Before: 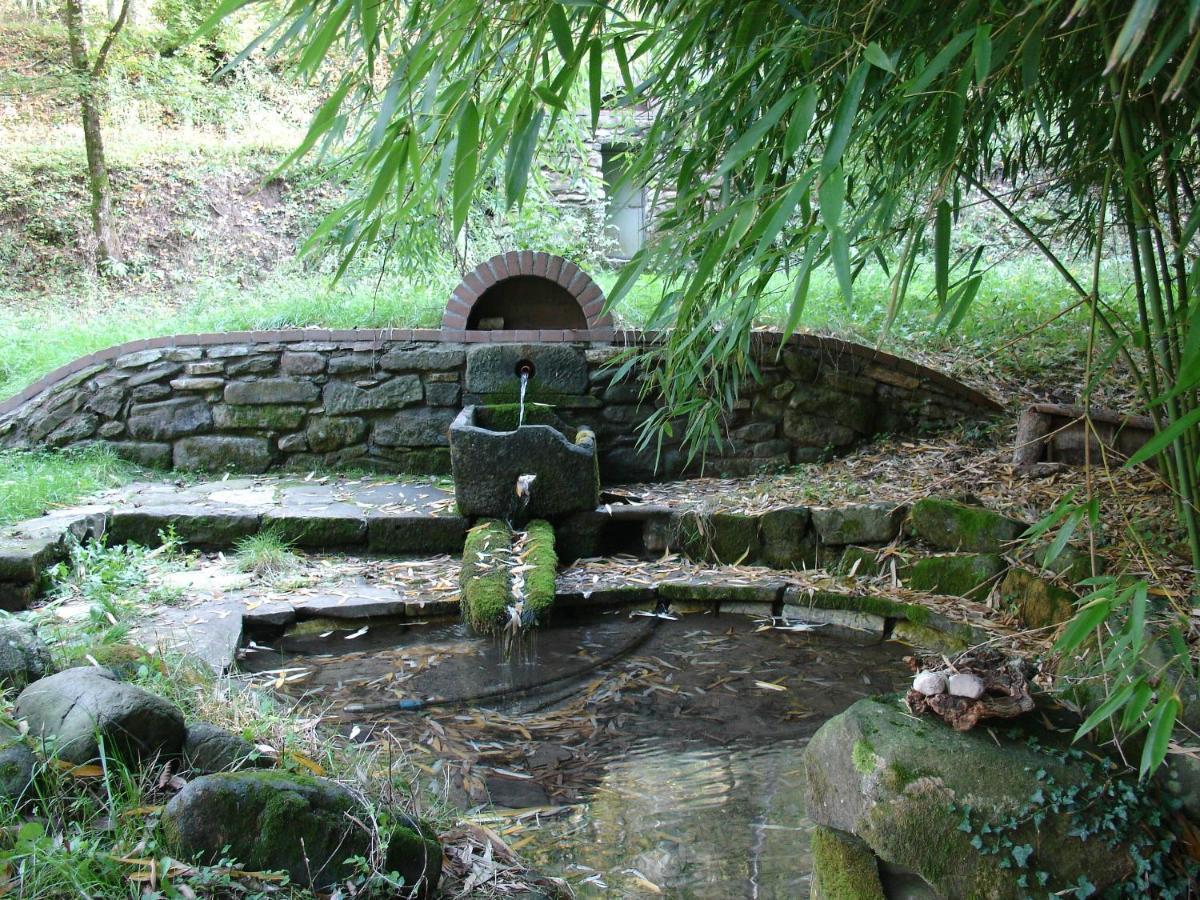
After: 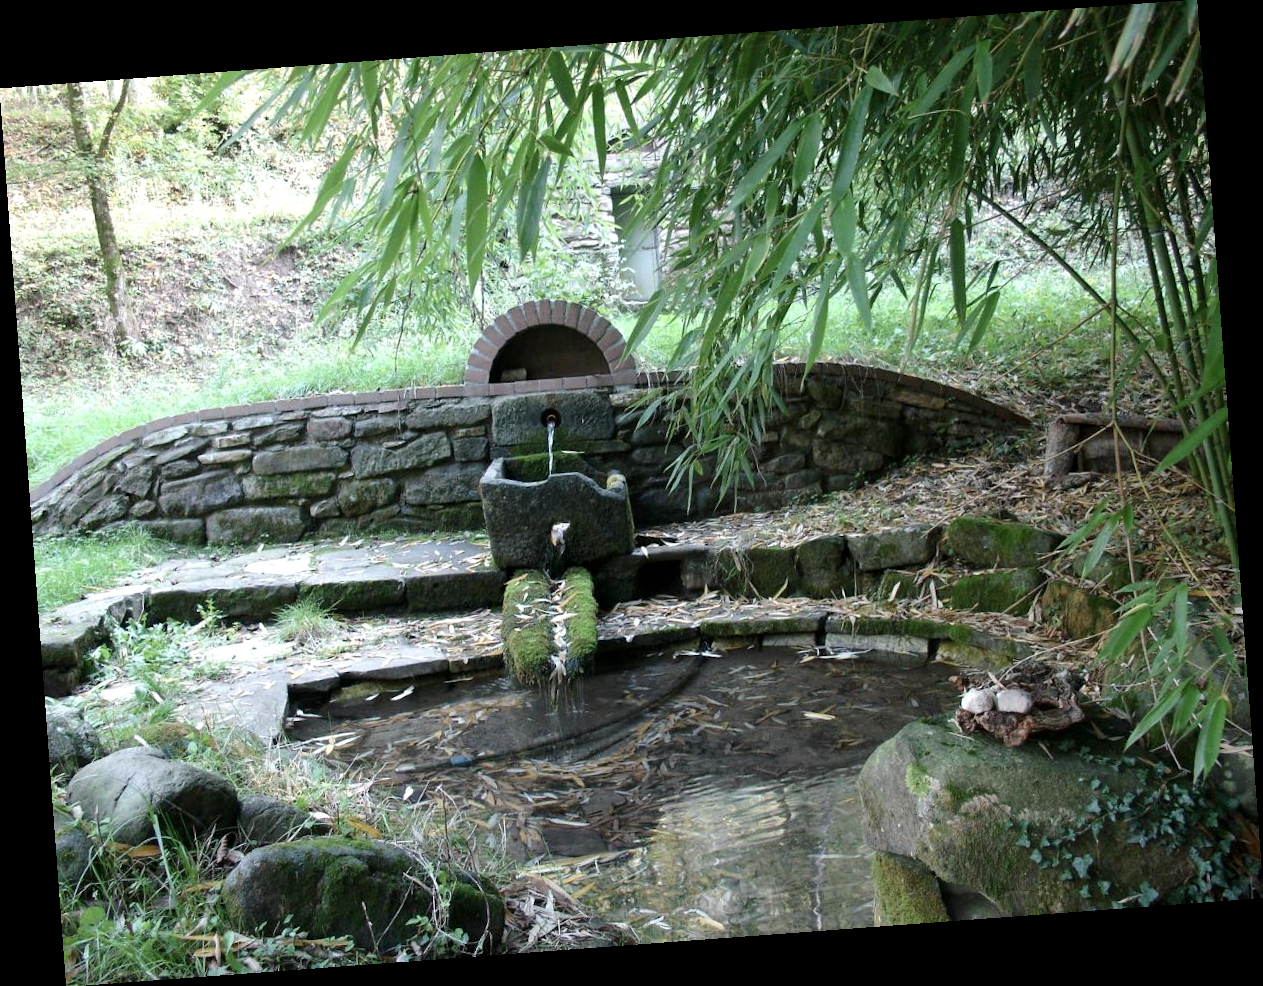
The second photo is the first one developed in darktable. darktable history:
exposure: black level correction 0.002, exposure 0.15 EV, compensate highlight preservation false
contrast brightness saturation: contrast 0.06, brightness -0.01, saturation -0.23
rotate and perspective: rotation -4.25°, automatic cropping off
